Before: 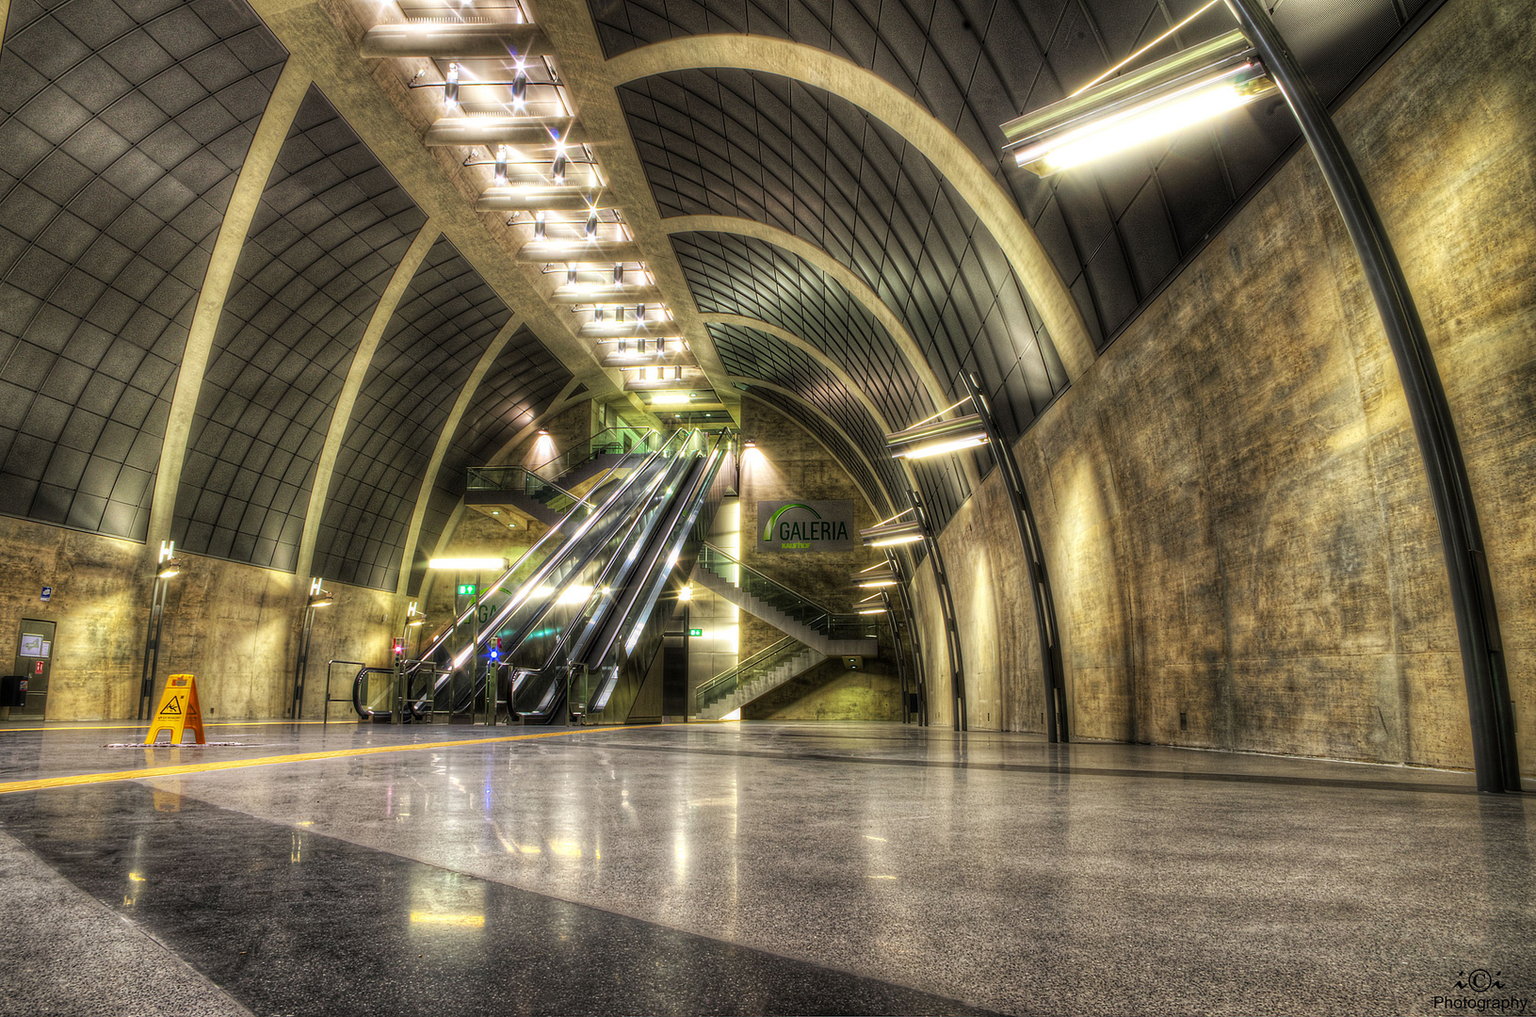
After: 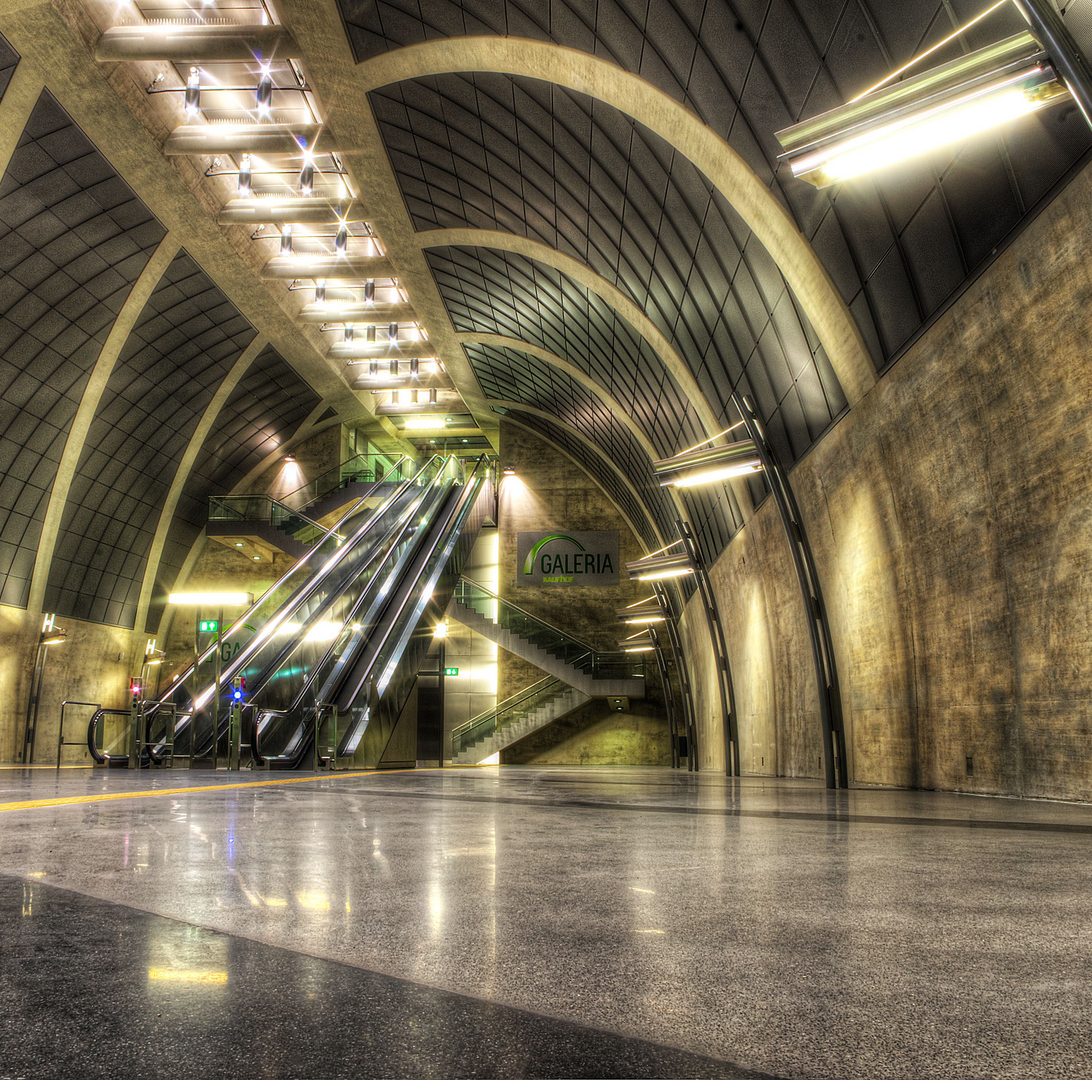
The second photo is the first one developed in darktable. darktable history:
crop and rotate: left 17.636%, right 15.372%
